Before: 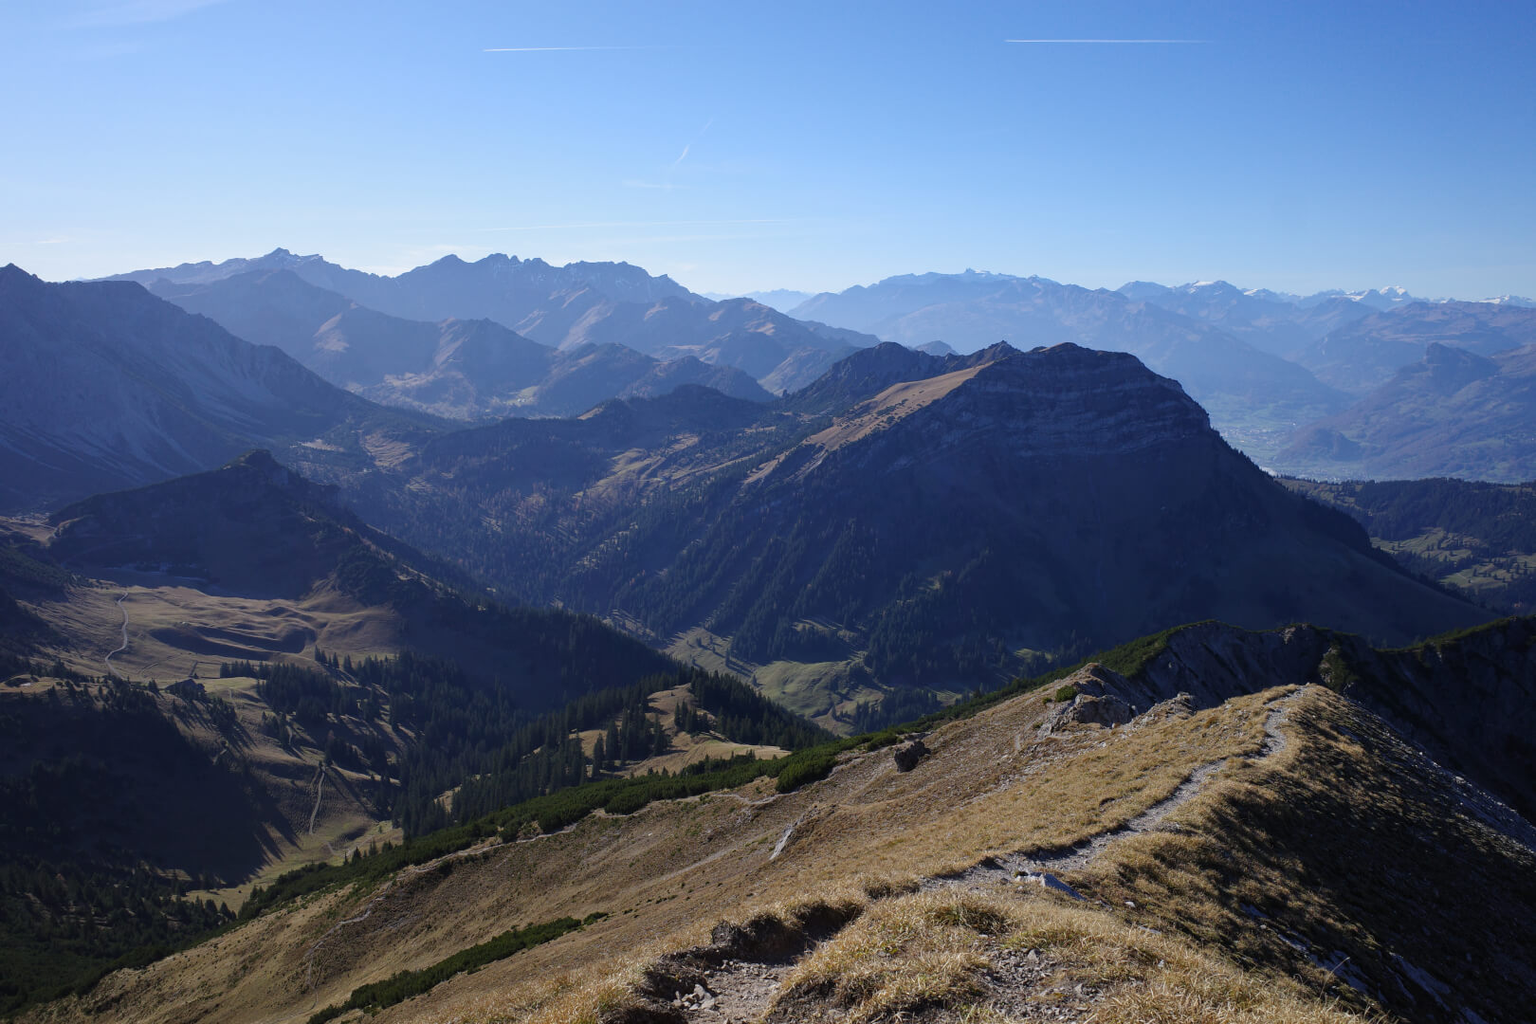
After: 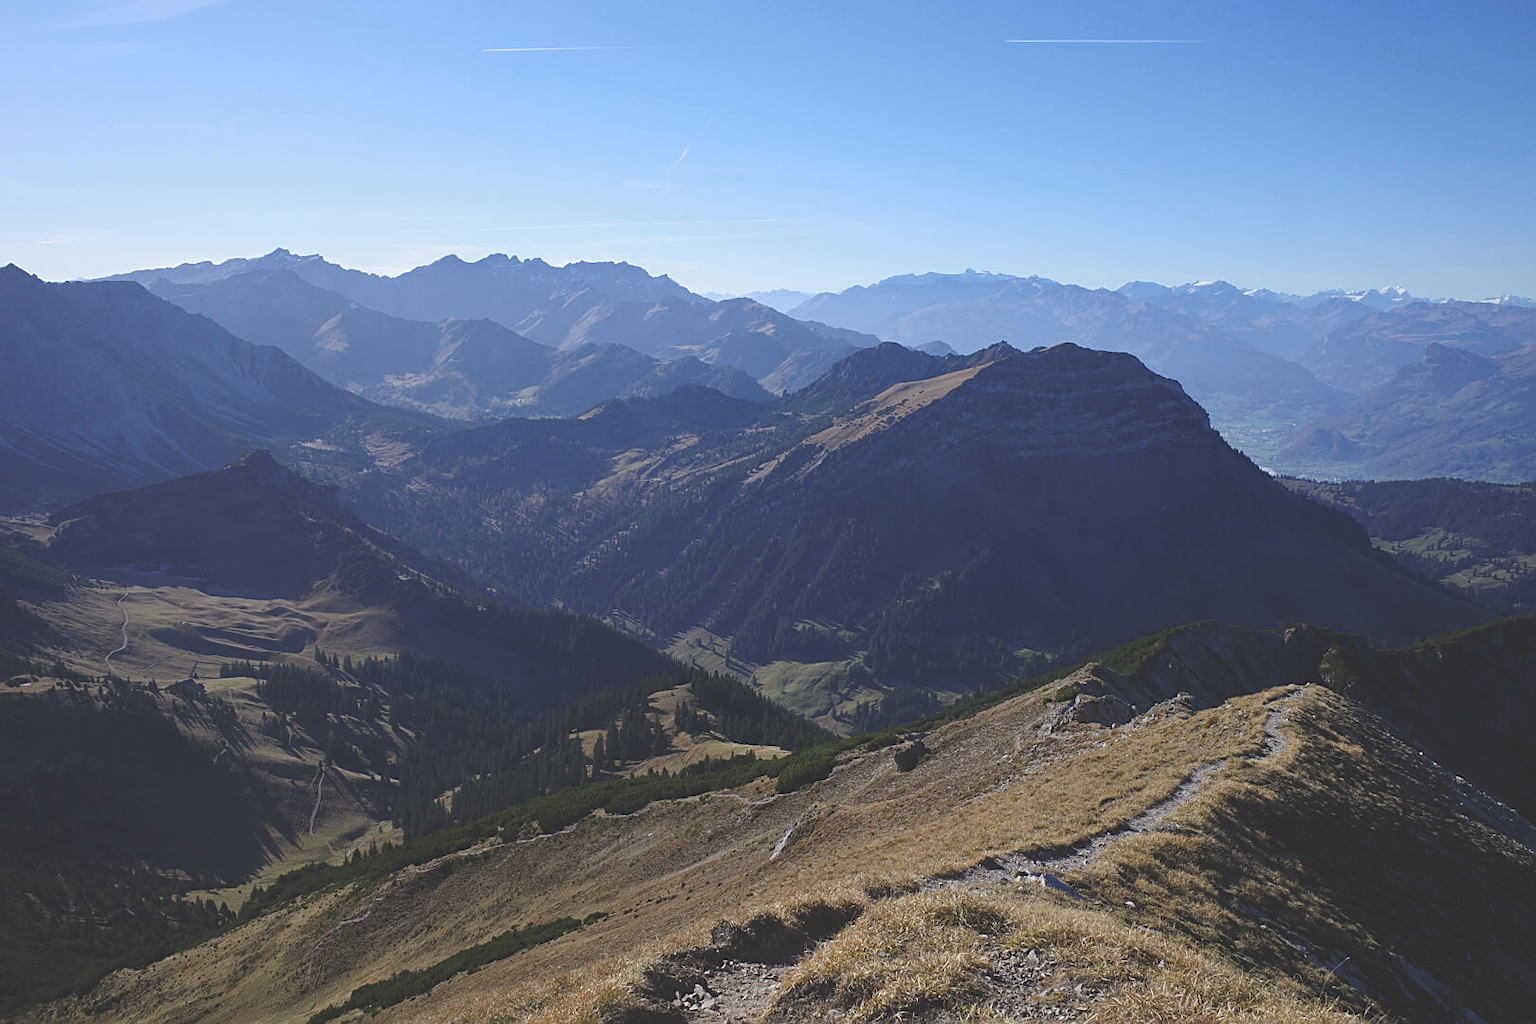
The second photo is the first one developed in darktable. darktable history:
exposure: black level correction -0.026, compensate highlight preservation false
sharpen: on, module defaults
